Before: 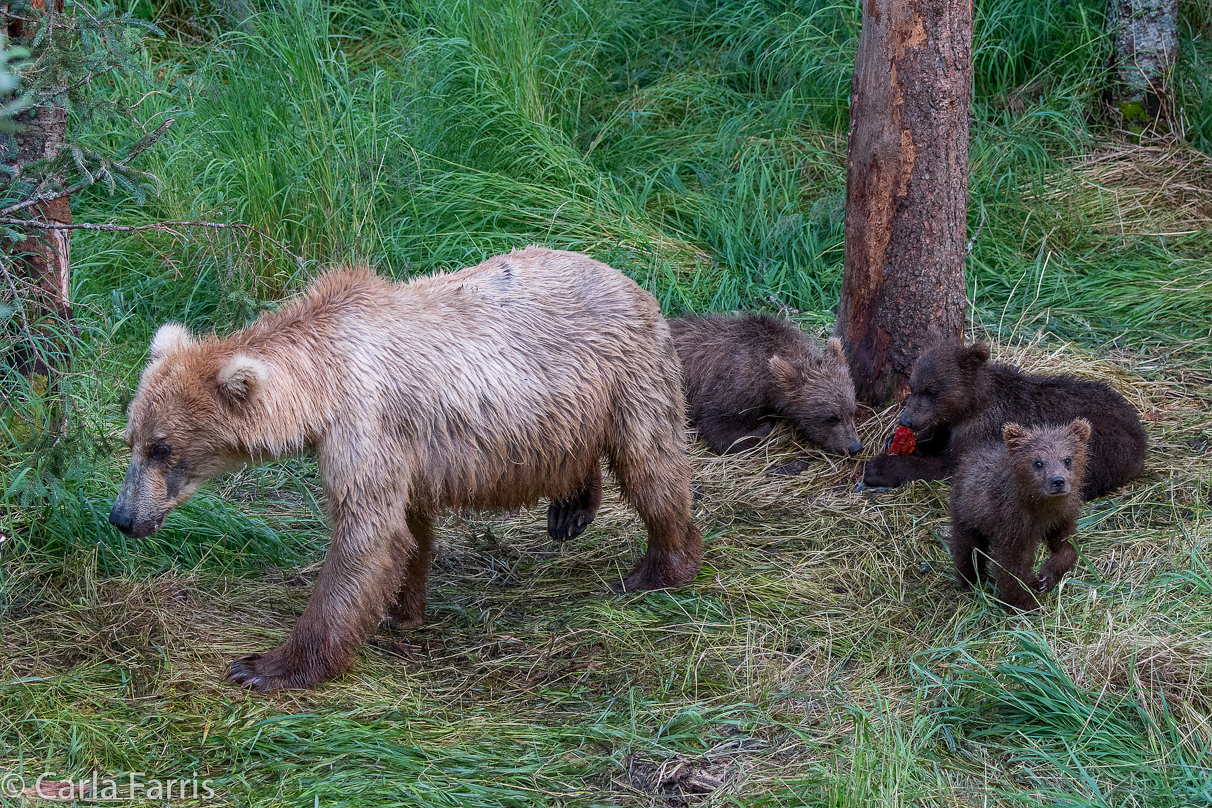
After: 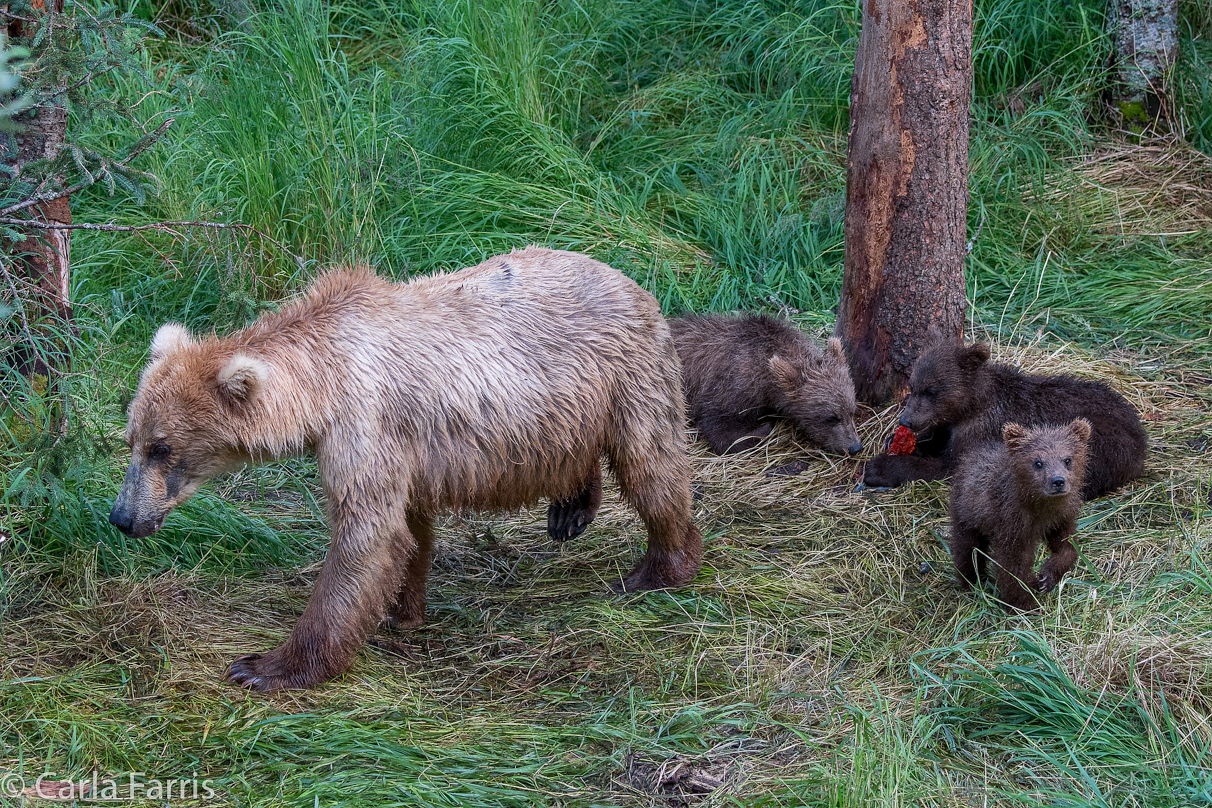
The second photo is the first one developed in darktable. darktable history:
local contrast: mode bilateral grid, contrast 10, coarseness 25, detail 112%, midtone range 0.2
shadows and highlights: shadows 36.22, highlights -26.74, soften with gaussian
